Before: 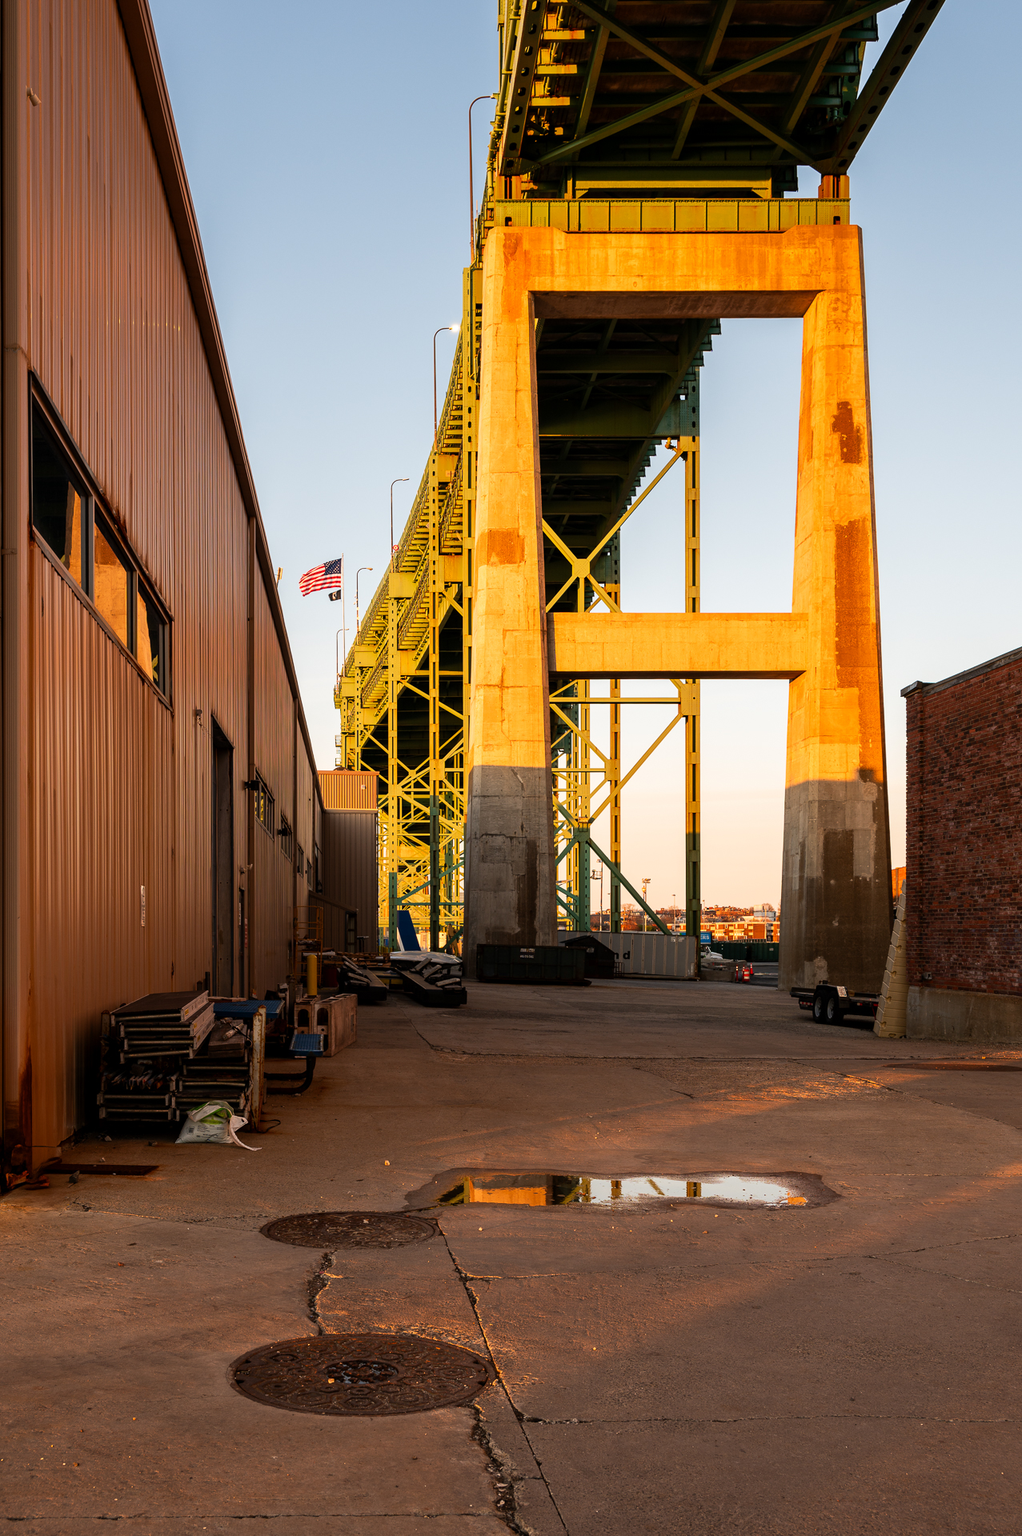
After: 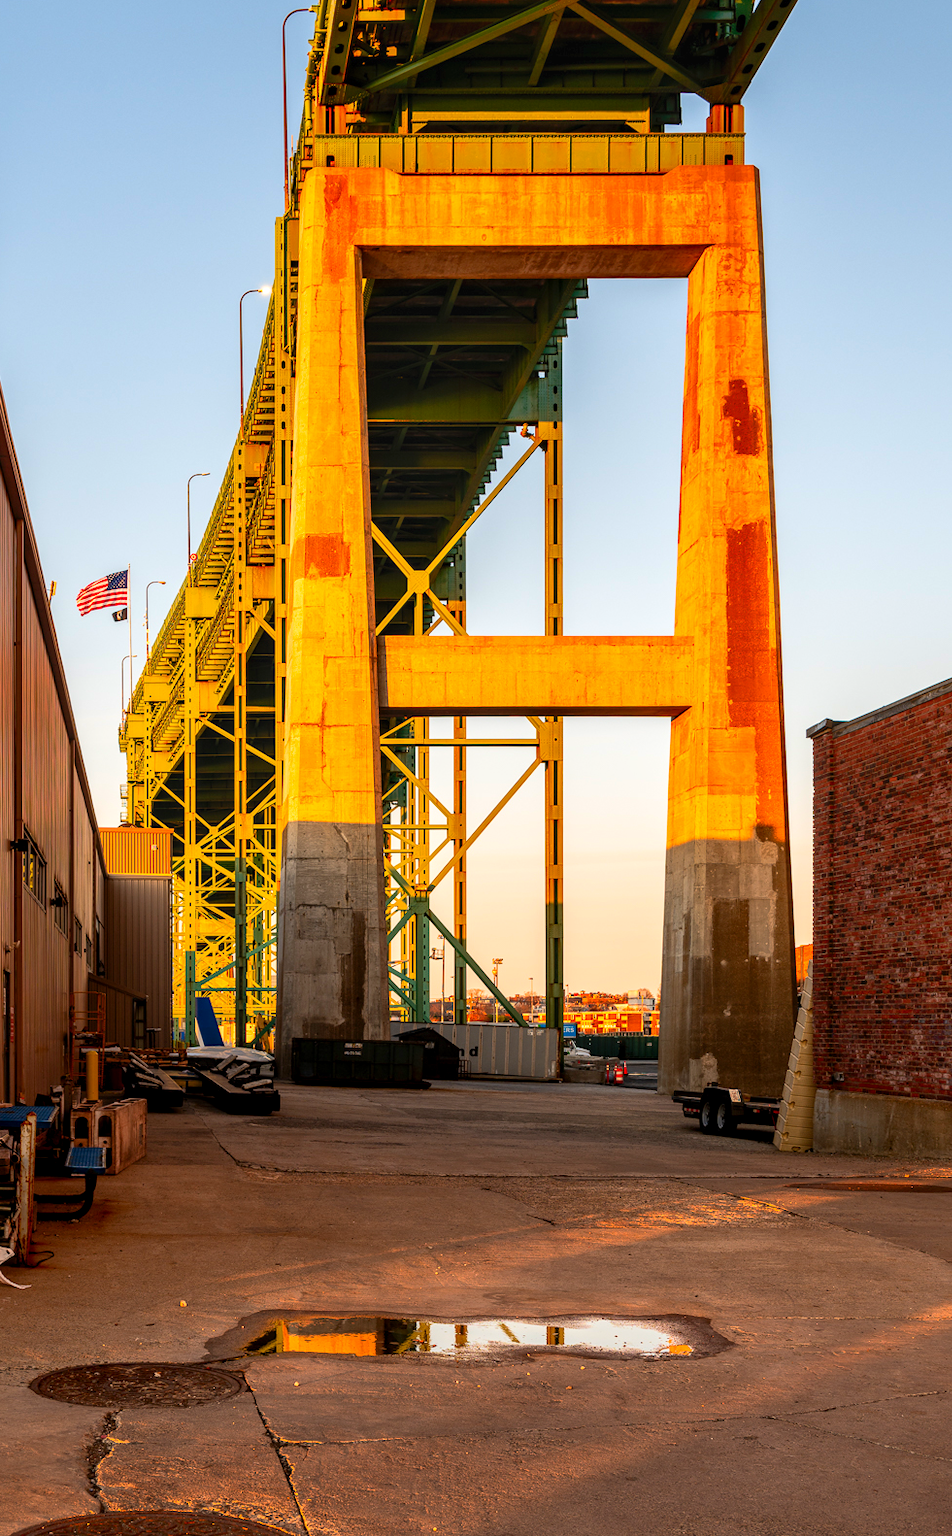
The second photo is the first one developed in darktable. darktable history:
local contrast: on, module defaults
crop: left 23.172%, top 5.823%, bottom 11.733%
contrast brightness saturation: contrast 0.23, brightness 0.095, saturation 0.287
shadows and highlights: on, module defaults
